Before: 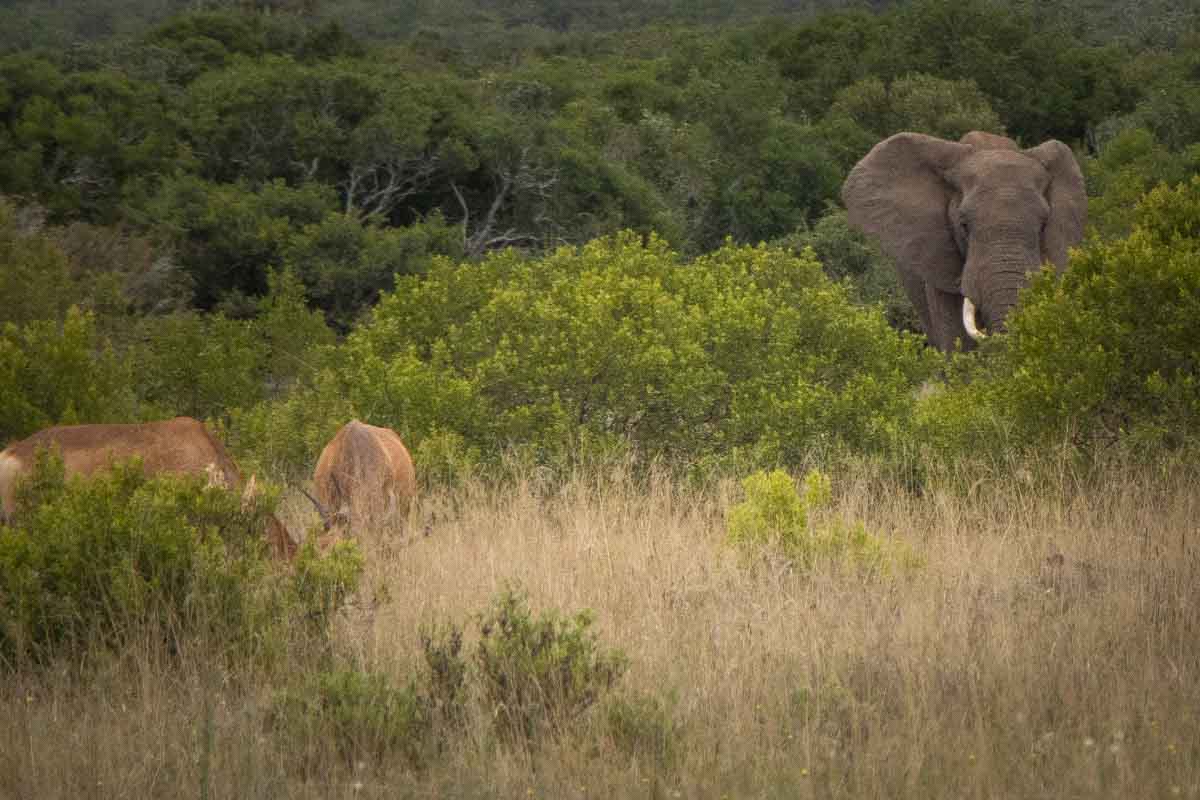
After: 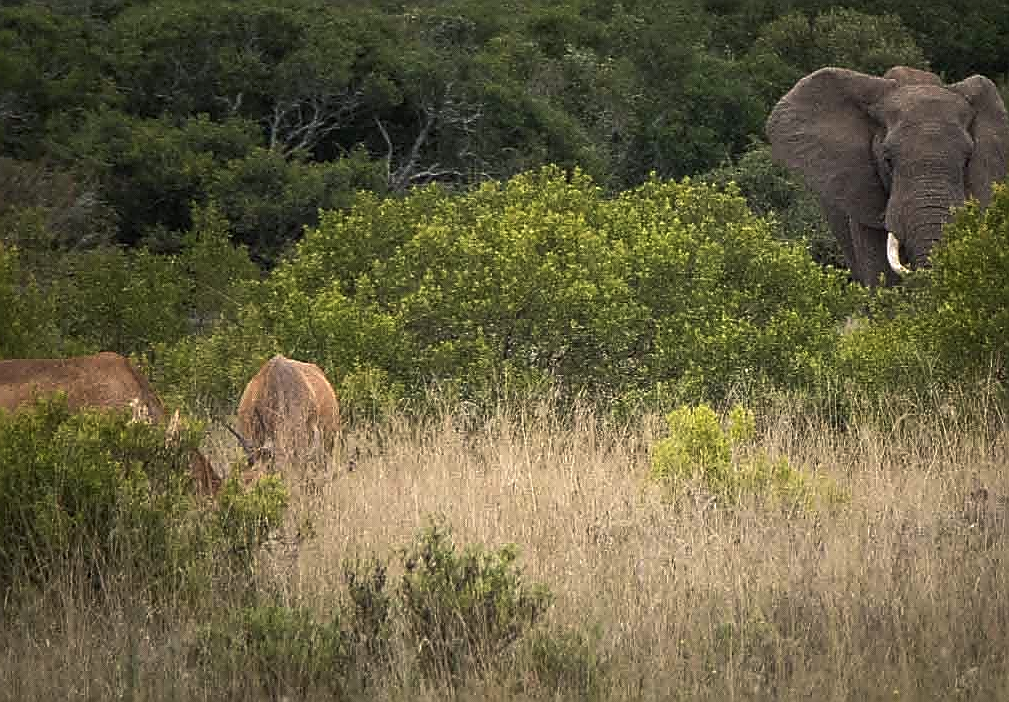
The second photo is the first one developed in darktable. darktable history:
color balance rgb: shadows lift › chroma 2.031%, shadows lift › hue 246.95°, power › hue 75.25°, perceptual saturation grading › global saturation -0.027%, perceptual brilliance grading › global brilliance -4.38%, perceptual brilliance grading › highlights 25.174%, perceptual brilliance grading › mid-tones 7.241%, perceptual brilliance grading › shadows -4.713%, global vibrance -24.275%
exposure: exposure -0.342 EV, compensate exposure bias true, compensate highlight preservation false
crop: left 6.377%, top 8.239%, right 9.531%, bottom 3.907%
sharpen: radius 1.4, amount 1.248, threshold 0.62
